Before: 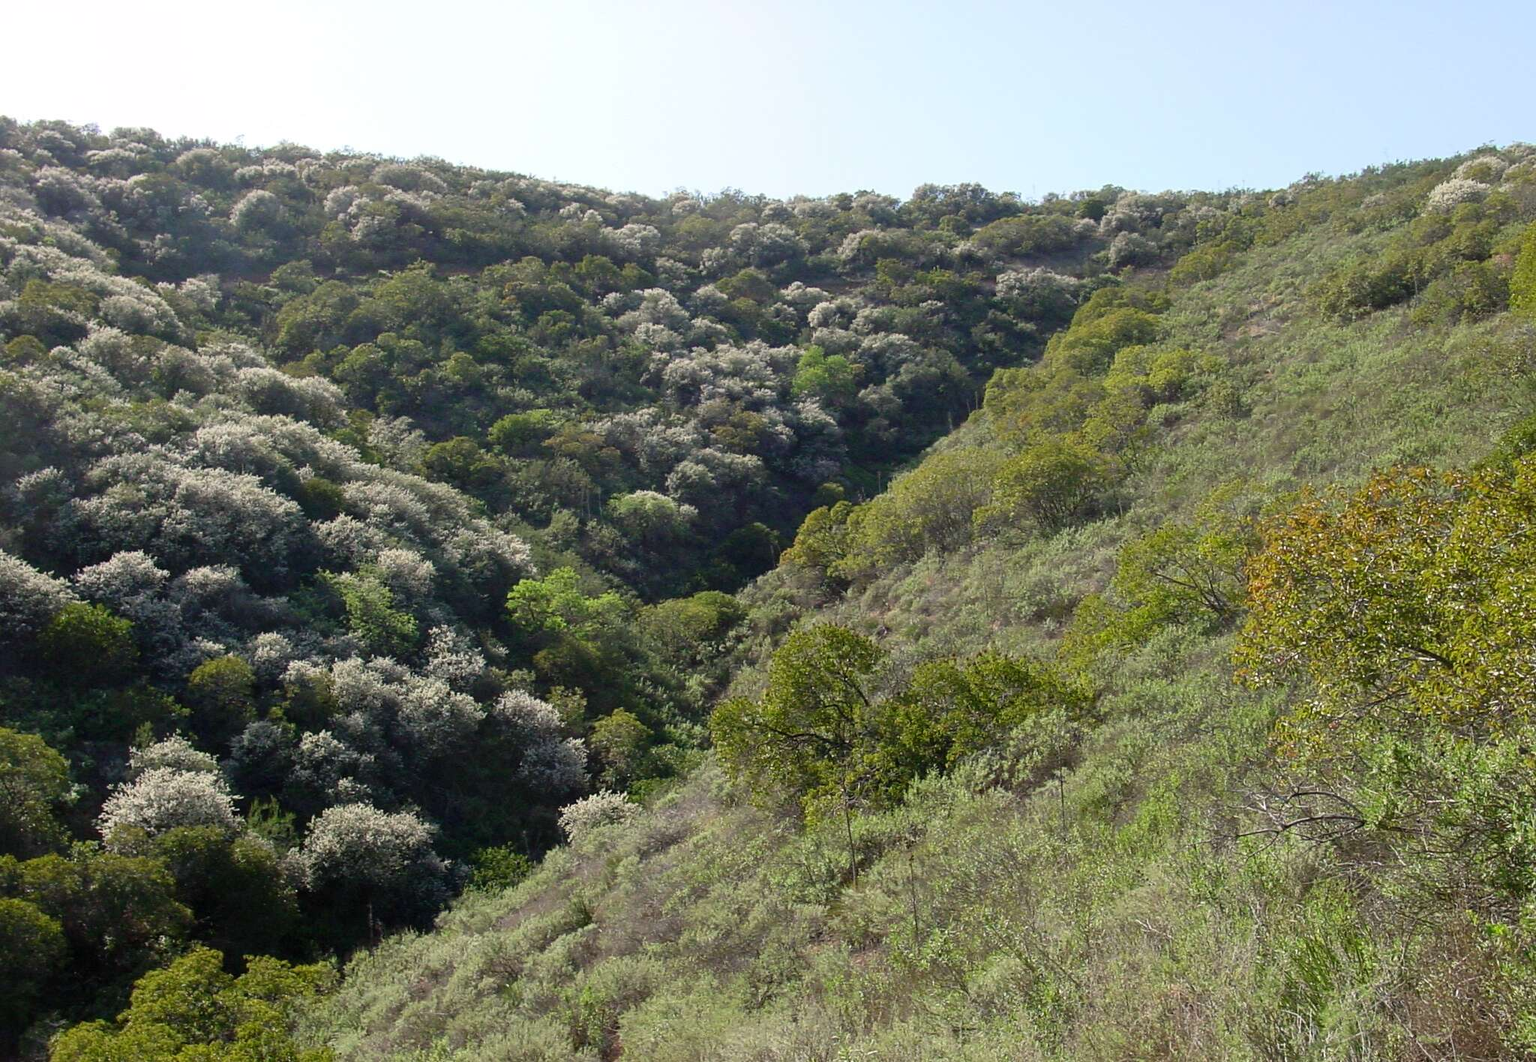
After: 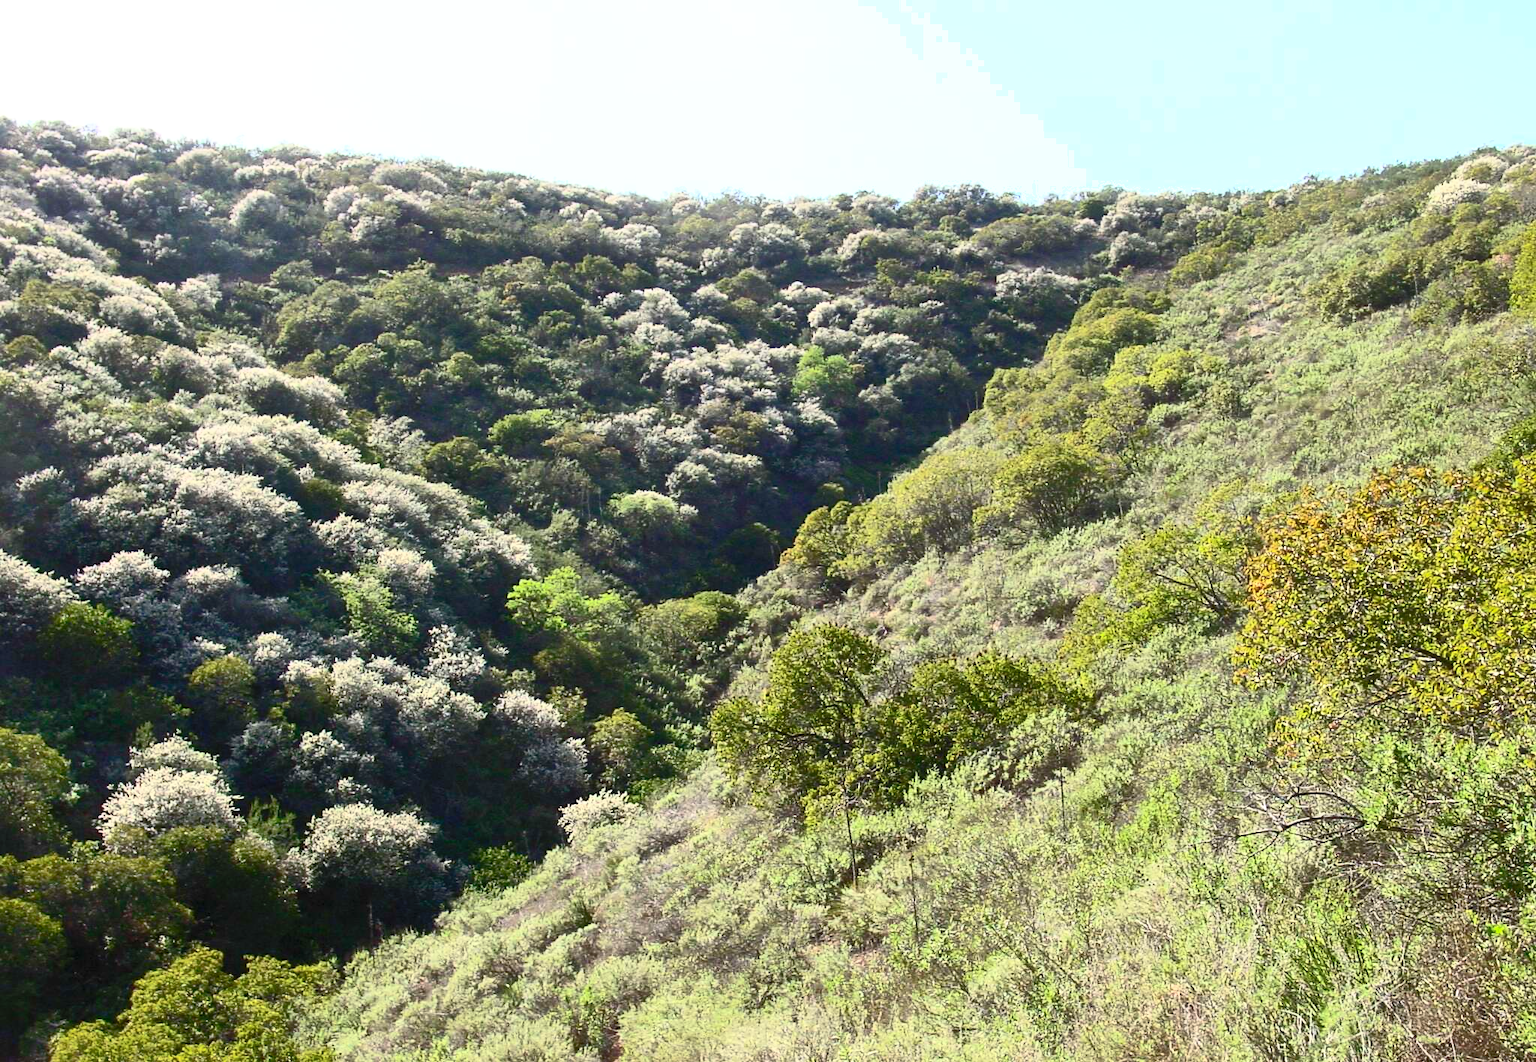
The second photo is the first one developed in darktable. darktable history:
exposure: exposure 0.2 EV, compensate highlight preservation false
shadows and highlights: on, module defaults
contrast brightness saturation: contrast 0.62, brightness 0.34, saturation 0.14
